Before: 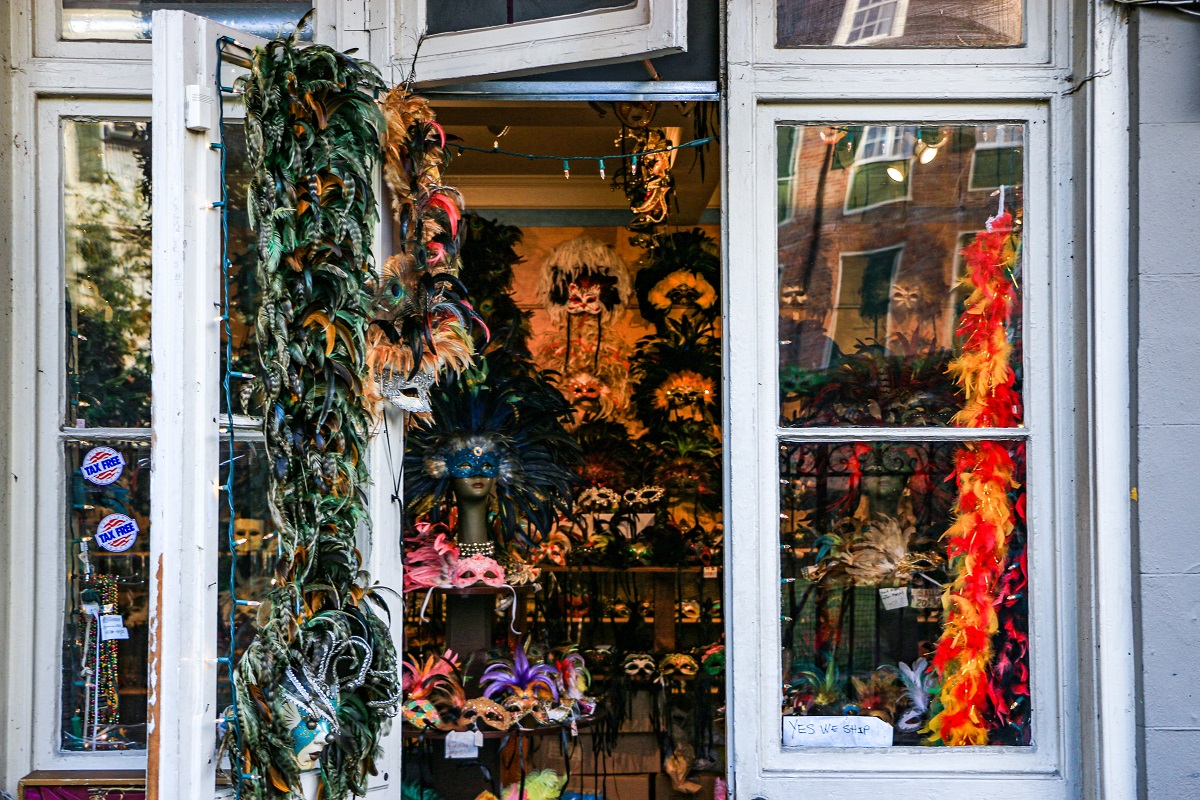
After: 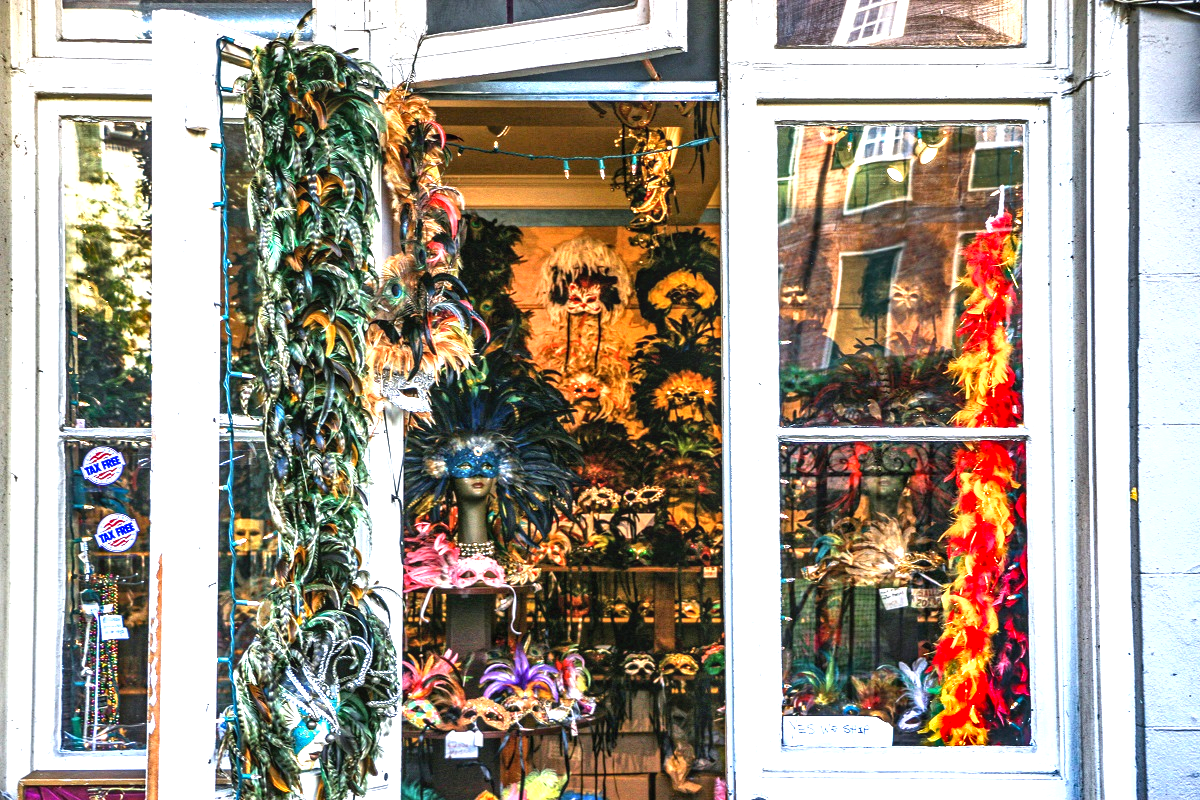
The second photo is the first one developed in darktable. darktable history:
shadows and highlights: shadows 49, highlights -41, soften with gaussian
exposure: black level correction 0, exposure 1.4 EV, compensate highlight preservation false
local contrast: on, module defaults
